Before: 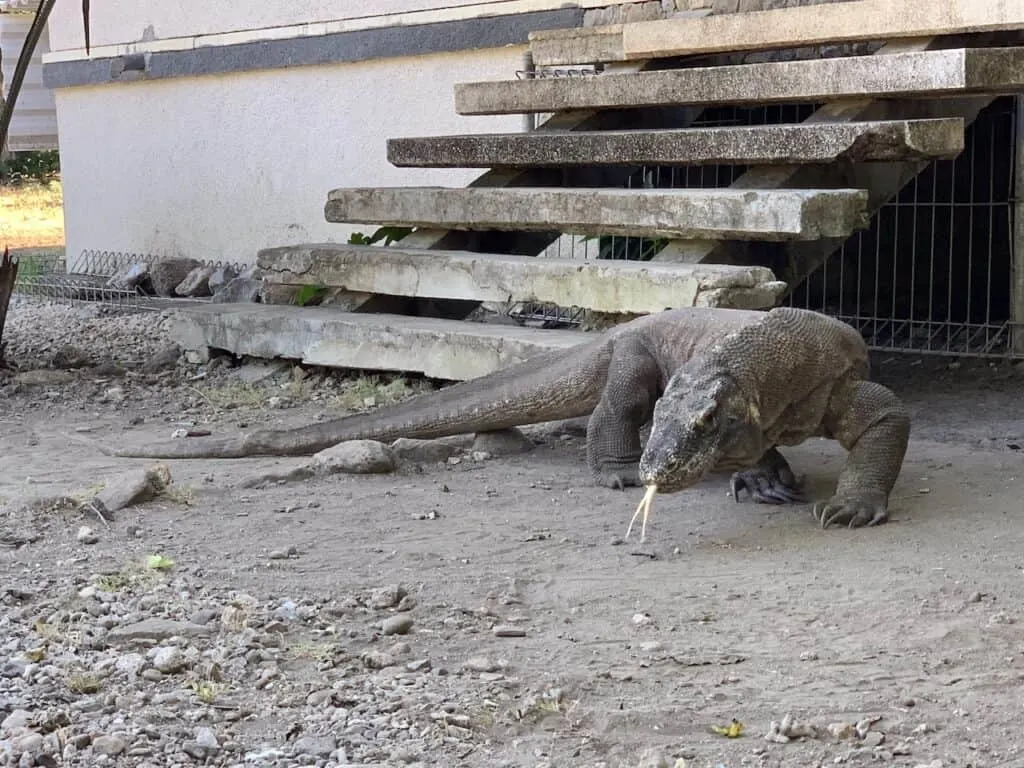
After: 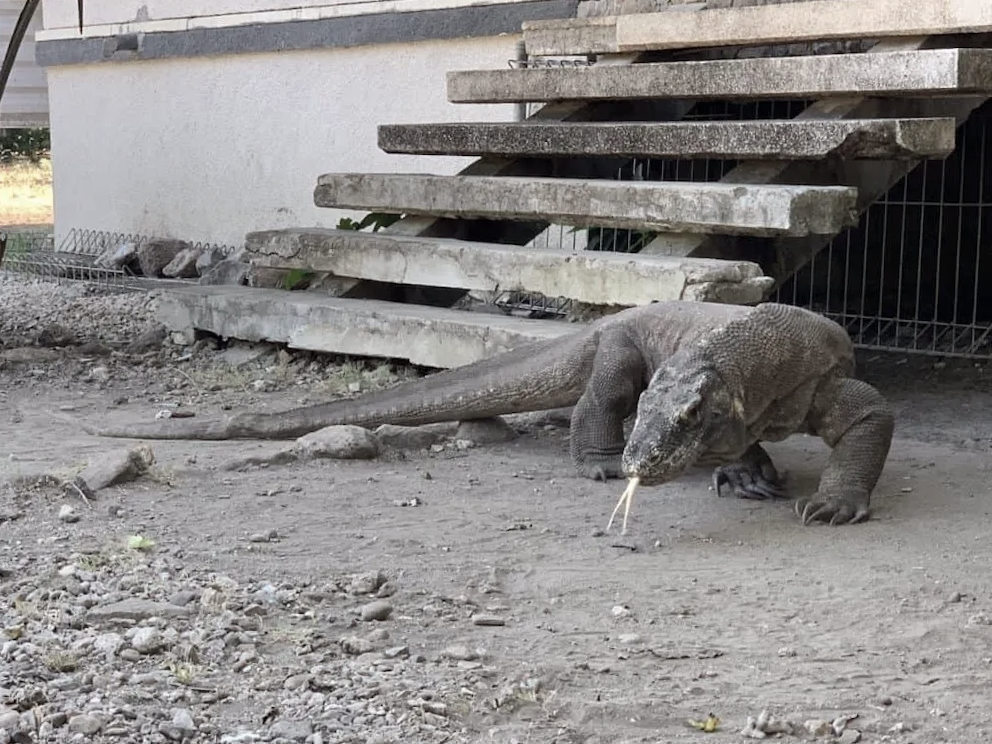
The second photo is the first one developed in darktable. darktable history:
crop and rotate: angle -1.4°
tone equalizer: smoothing diameter 2.02%, edges refinement/feathering 20.49, mask exposure compensation -1.57 EV, filter diffusion 5
color correction: highlights b* 0, saturation 0.553
